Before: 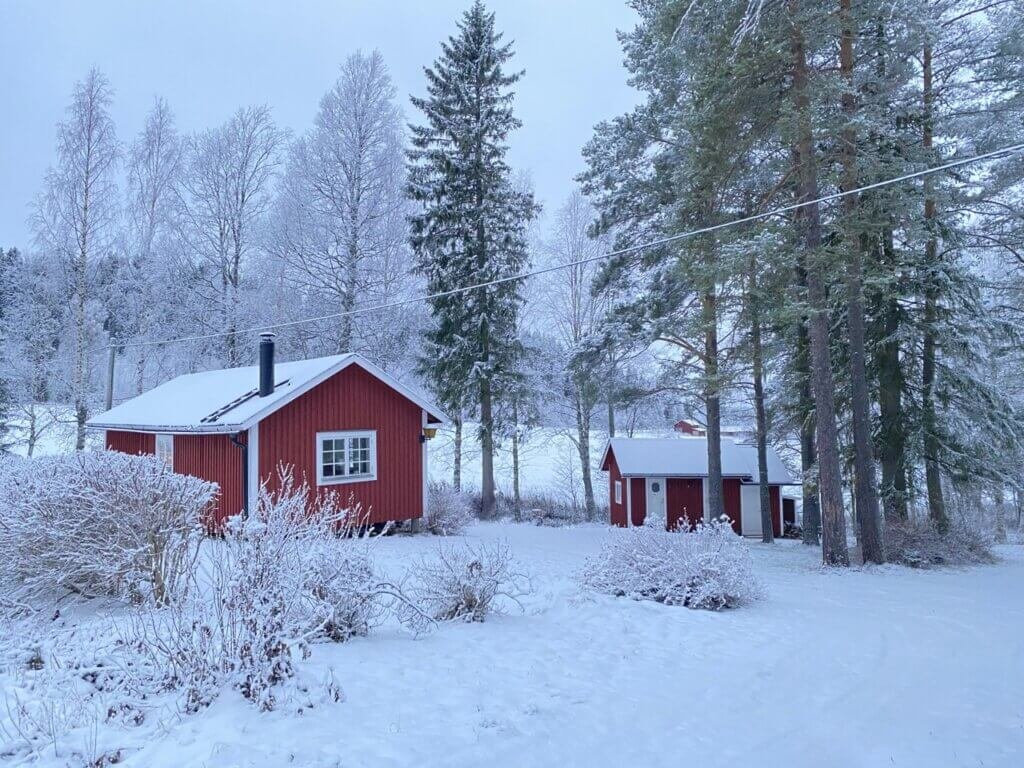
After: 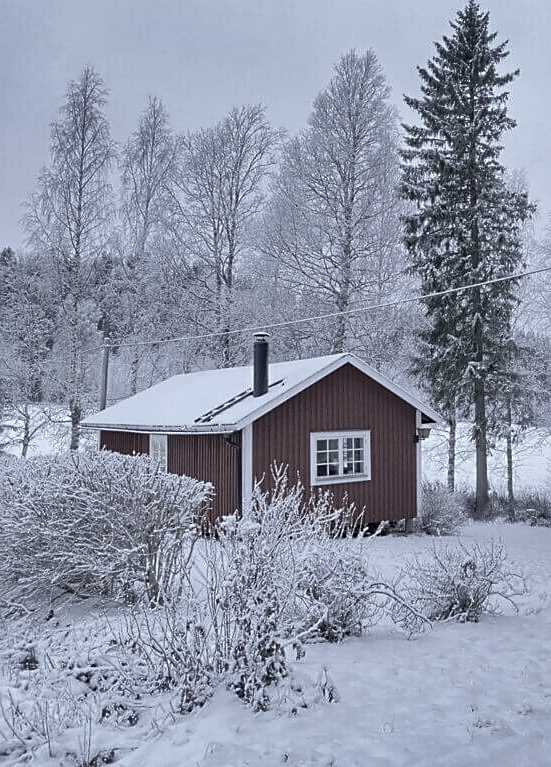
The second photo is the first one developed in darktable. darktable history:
white balance: red 0.926, green 1.003, blue 1.133
color correction: saturation 0.3
crop: left 0.587%, right 45.588%, bottom 0.086%
sharpen: radius 1.864, amount 0.398, threshold 1.271
shadows and highlights: shadows 75, highlights -60.85, soften with gaussian
